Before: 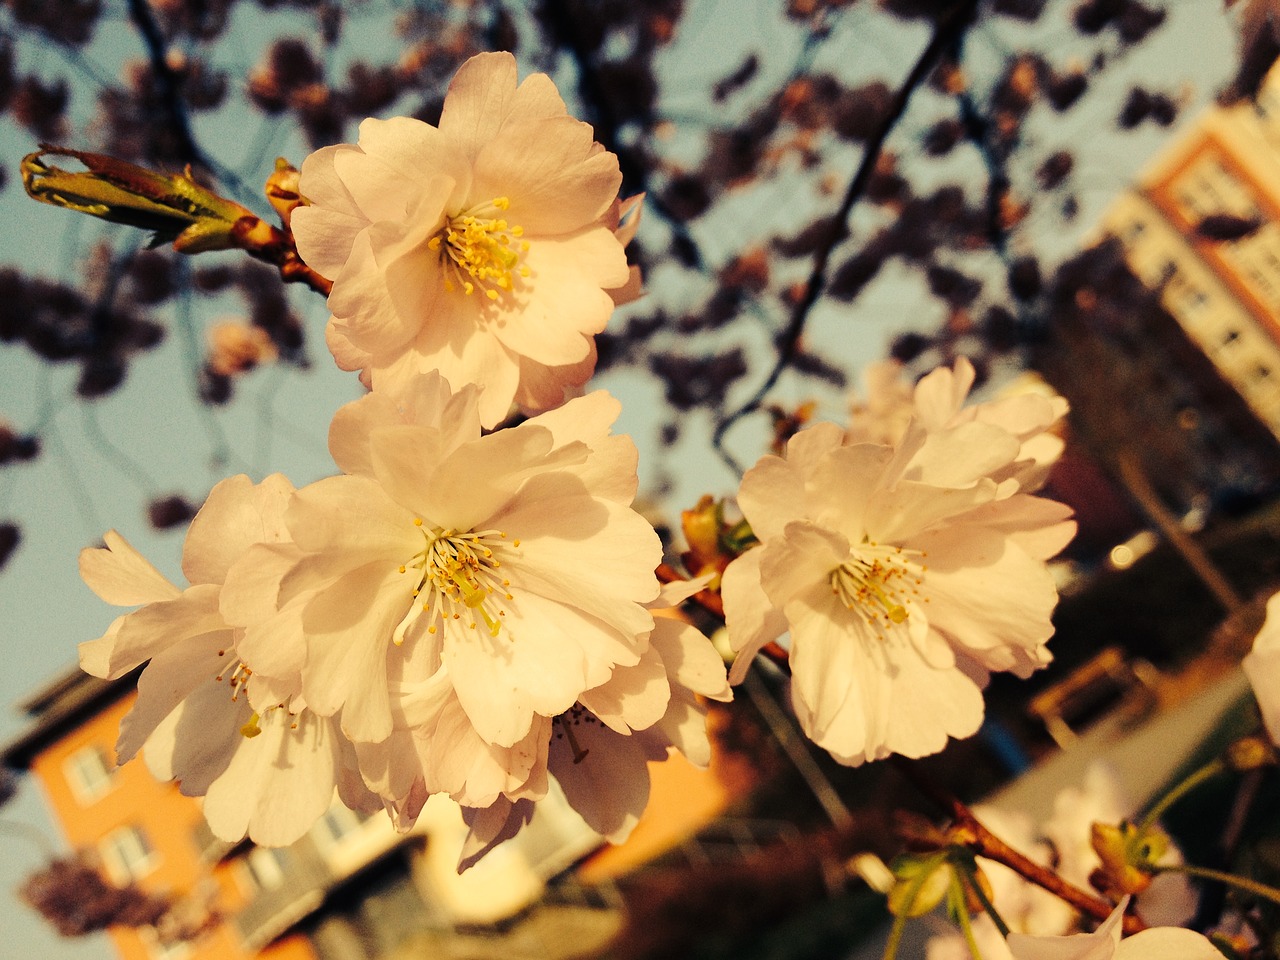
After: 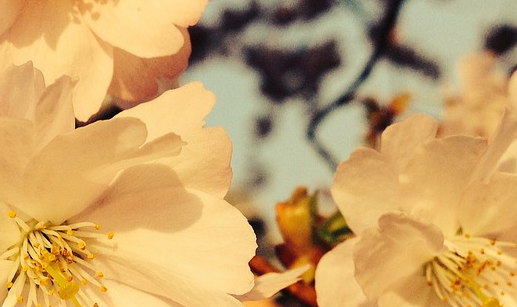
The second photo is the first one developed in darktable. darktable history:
crop: left 31.751%, top 32.172%, right 27.8%, bottom 35.83%
local contrast: mode bilateral grid, contrast 100, coarseness 100, detail 91%, midtone range 0.2
